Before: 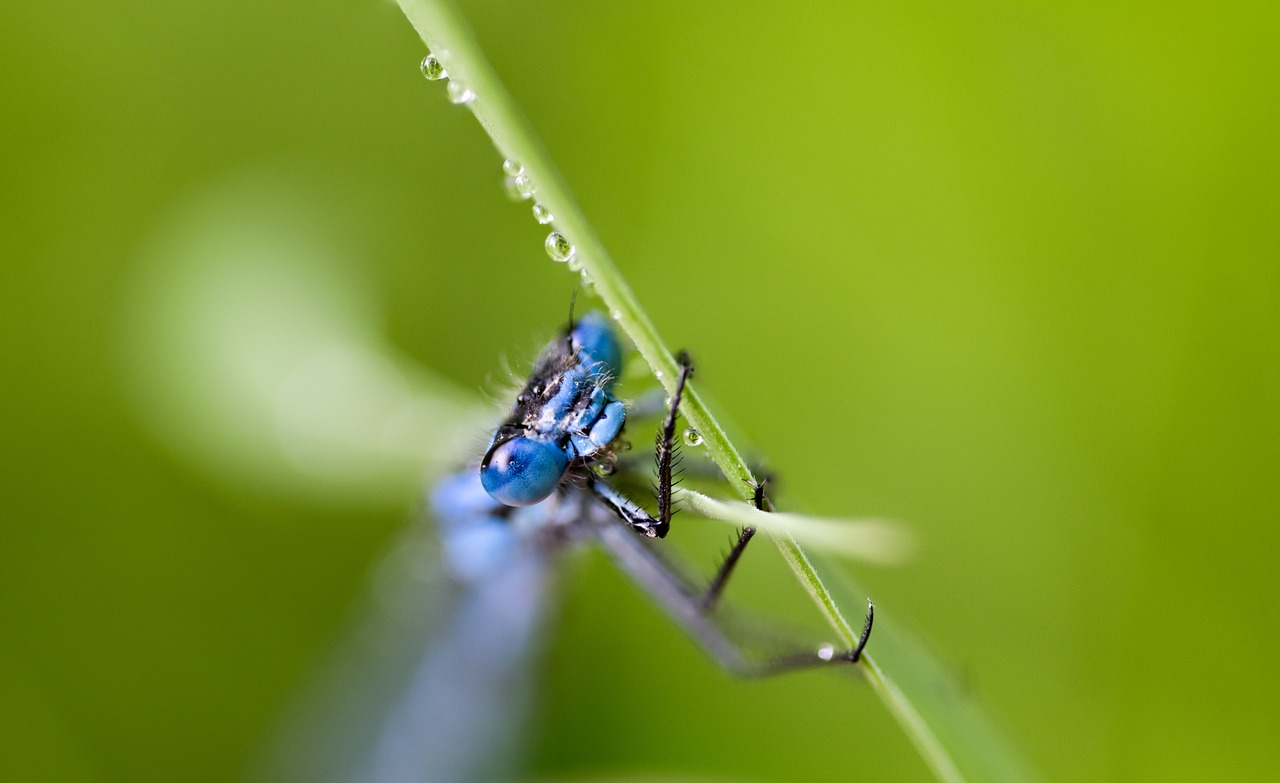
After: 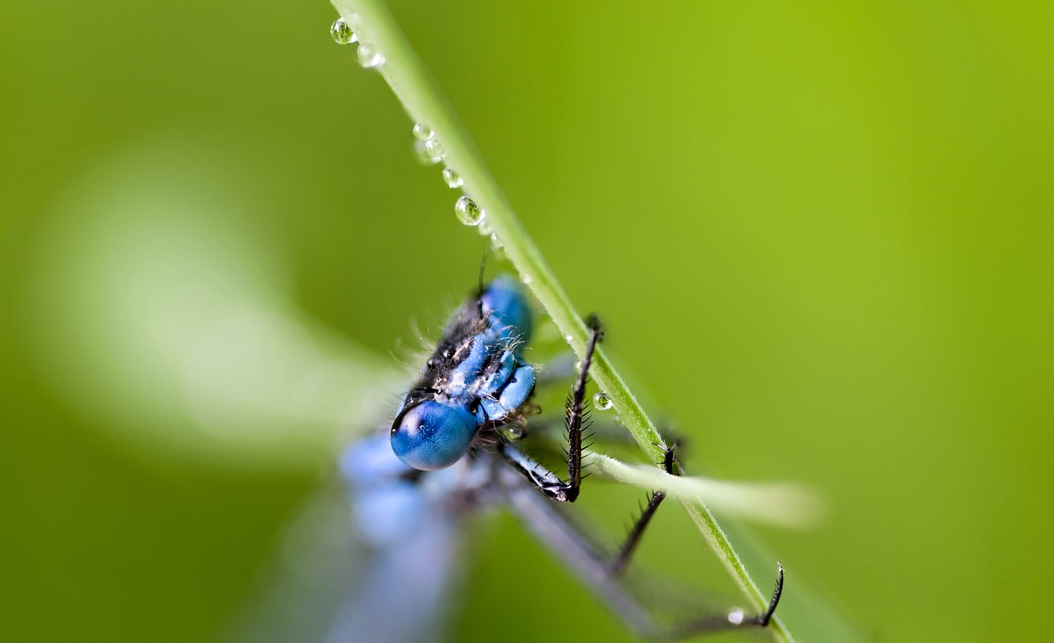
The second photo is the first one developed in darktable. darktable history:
crop and rotate: left 7.083%, top 4.707%, right 10.546%, bottom 13.063%
tone equalizer: on, module defaults
